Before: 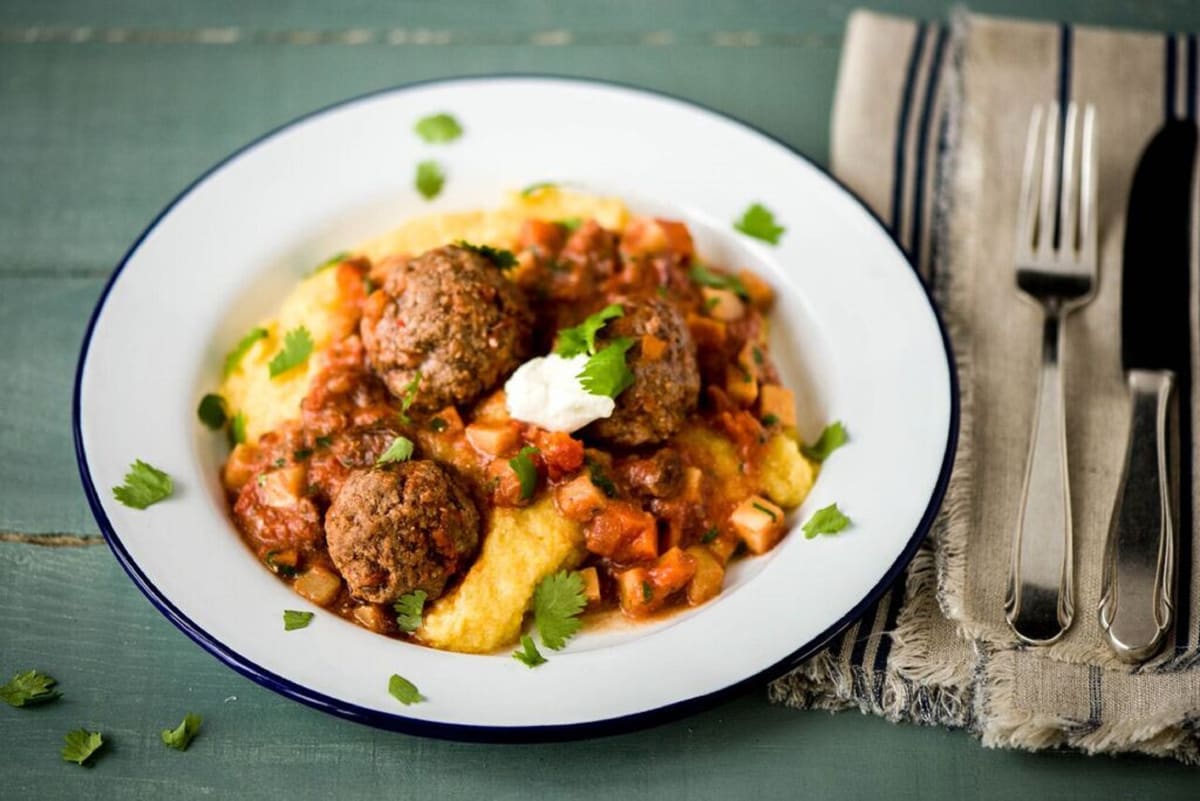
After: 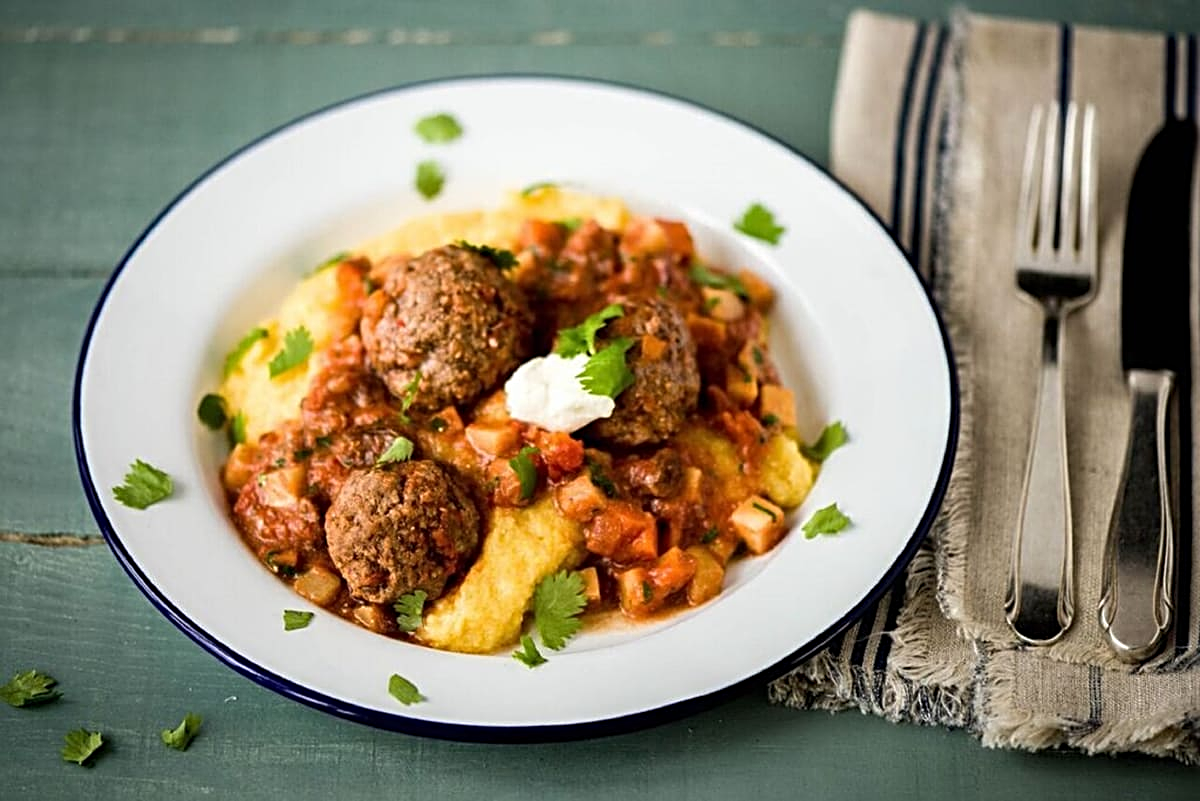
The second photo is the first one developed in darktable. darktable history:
sharpen: radius 3.095
